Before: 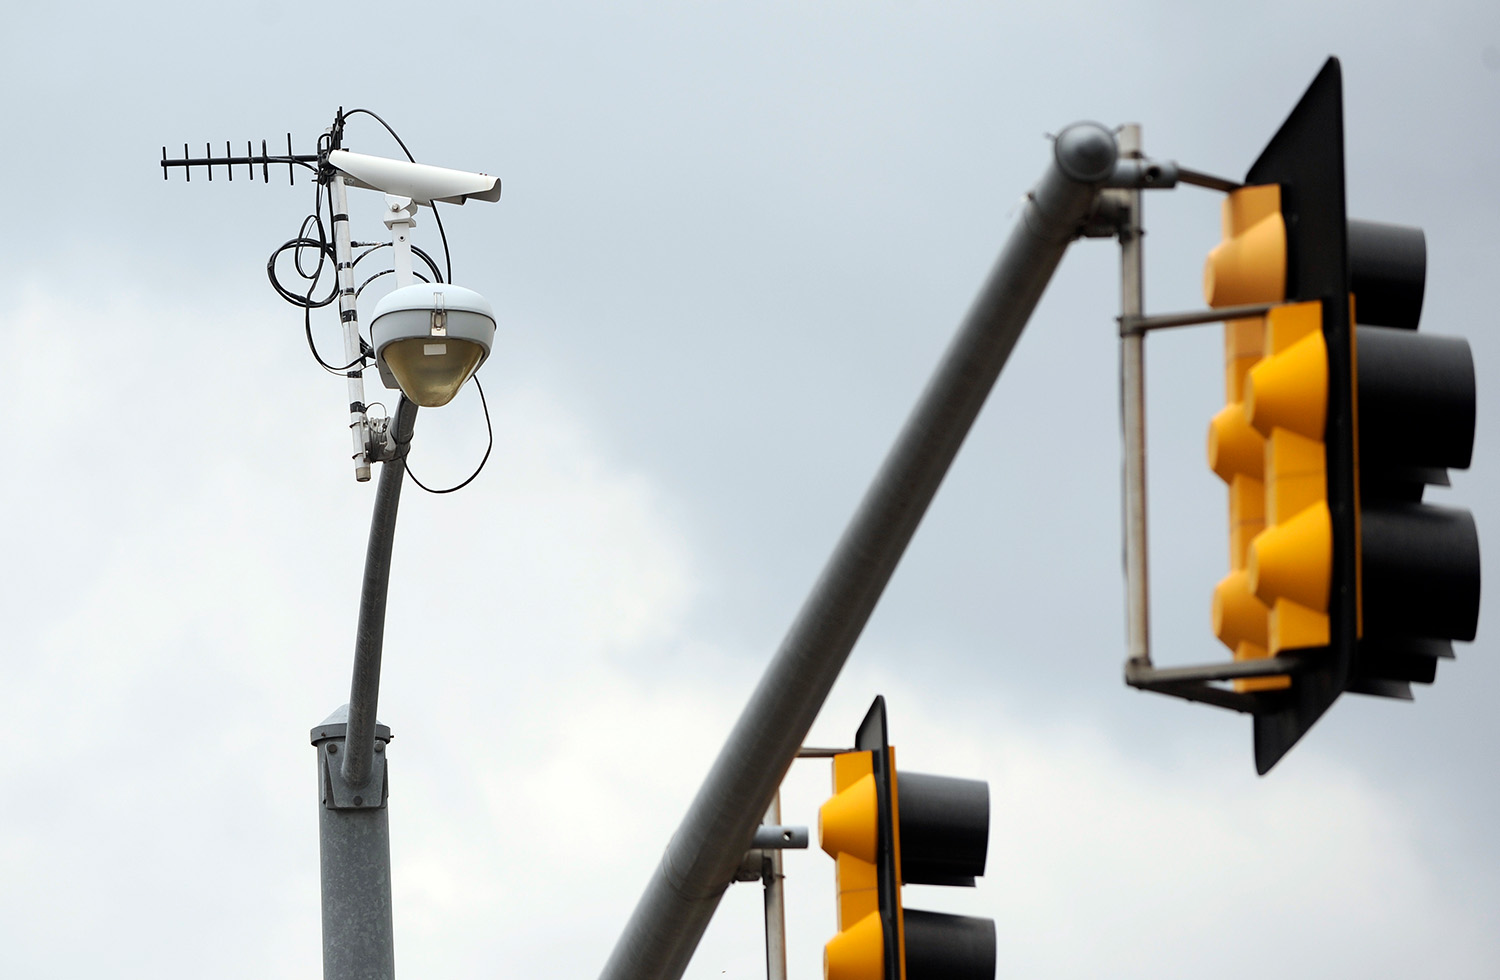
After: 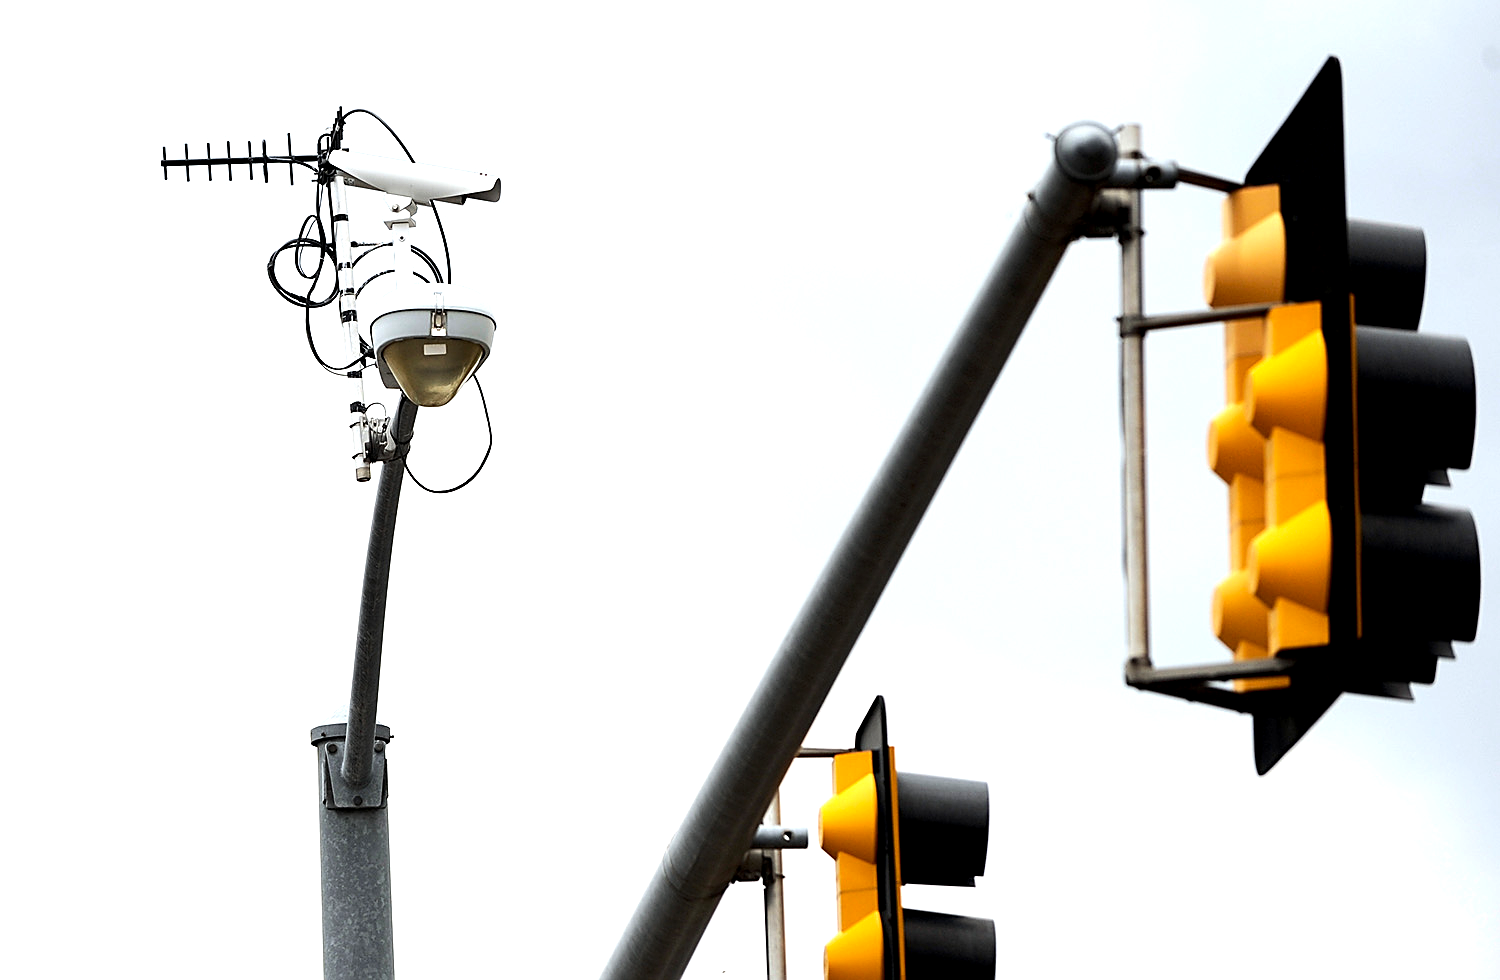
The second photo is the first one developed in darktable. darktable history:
color zones: curves: ch0 [(0.068, 0.464) (0.25, 0.5) (0.48, 0.508) (0.75, 0.536) (0.886, 0.476) (0.967, 0.456)]; ch1 [(0.066, 0.456) (0.25, 0.5) (0.616, 0.508) (0.746, 0.56) (0.934, 0.444)]
tone equalizer: -8 EV -0.75 EV, -7 EV -0.7 EV, -6 EV -0.6 EV, -5 EV -0.4 EV, -3 EV 0.4 EV, -2 EV 0.6 EV, -1 EV 0.7 EV, +0 EV 0.75 EV, edges refinement/feathering 500, mask exposure compensation -1.57 EV, preserve details no
exposure: black level correction 0.007, exposure 0.093 EV, compensate highlight preservation false
sharpen: on, module defaults
